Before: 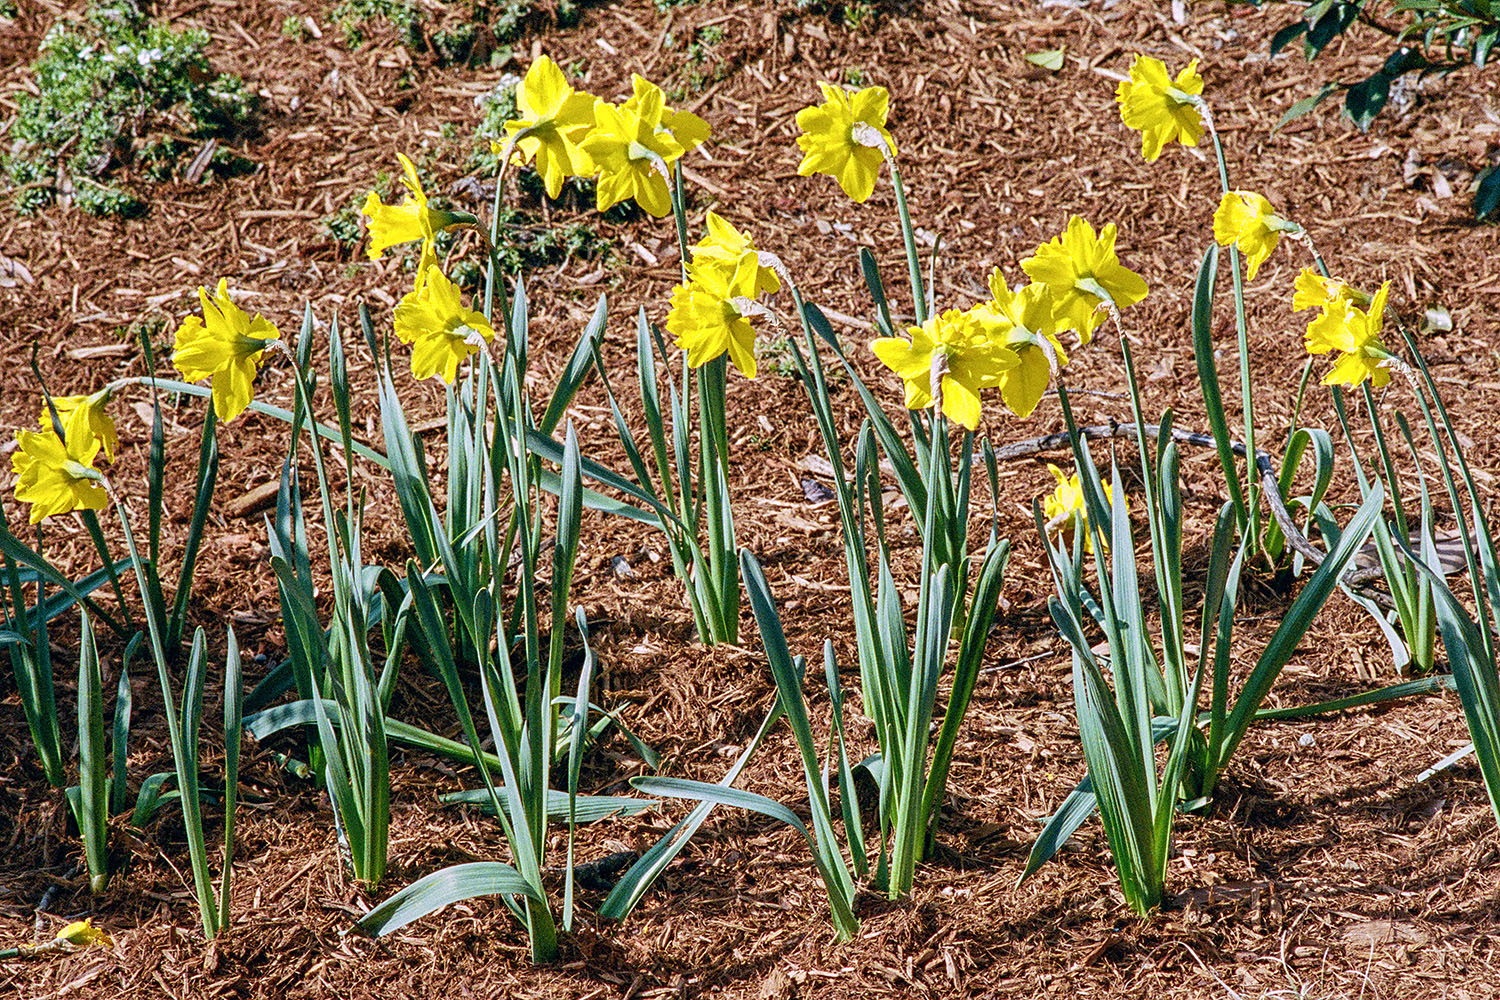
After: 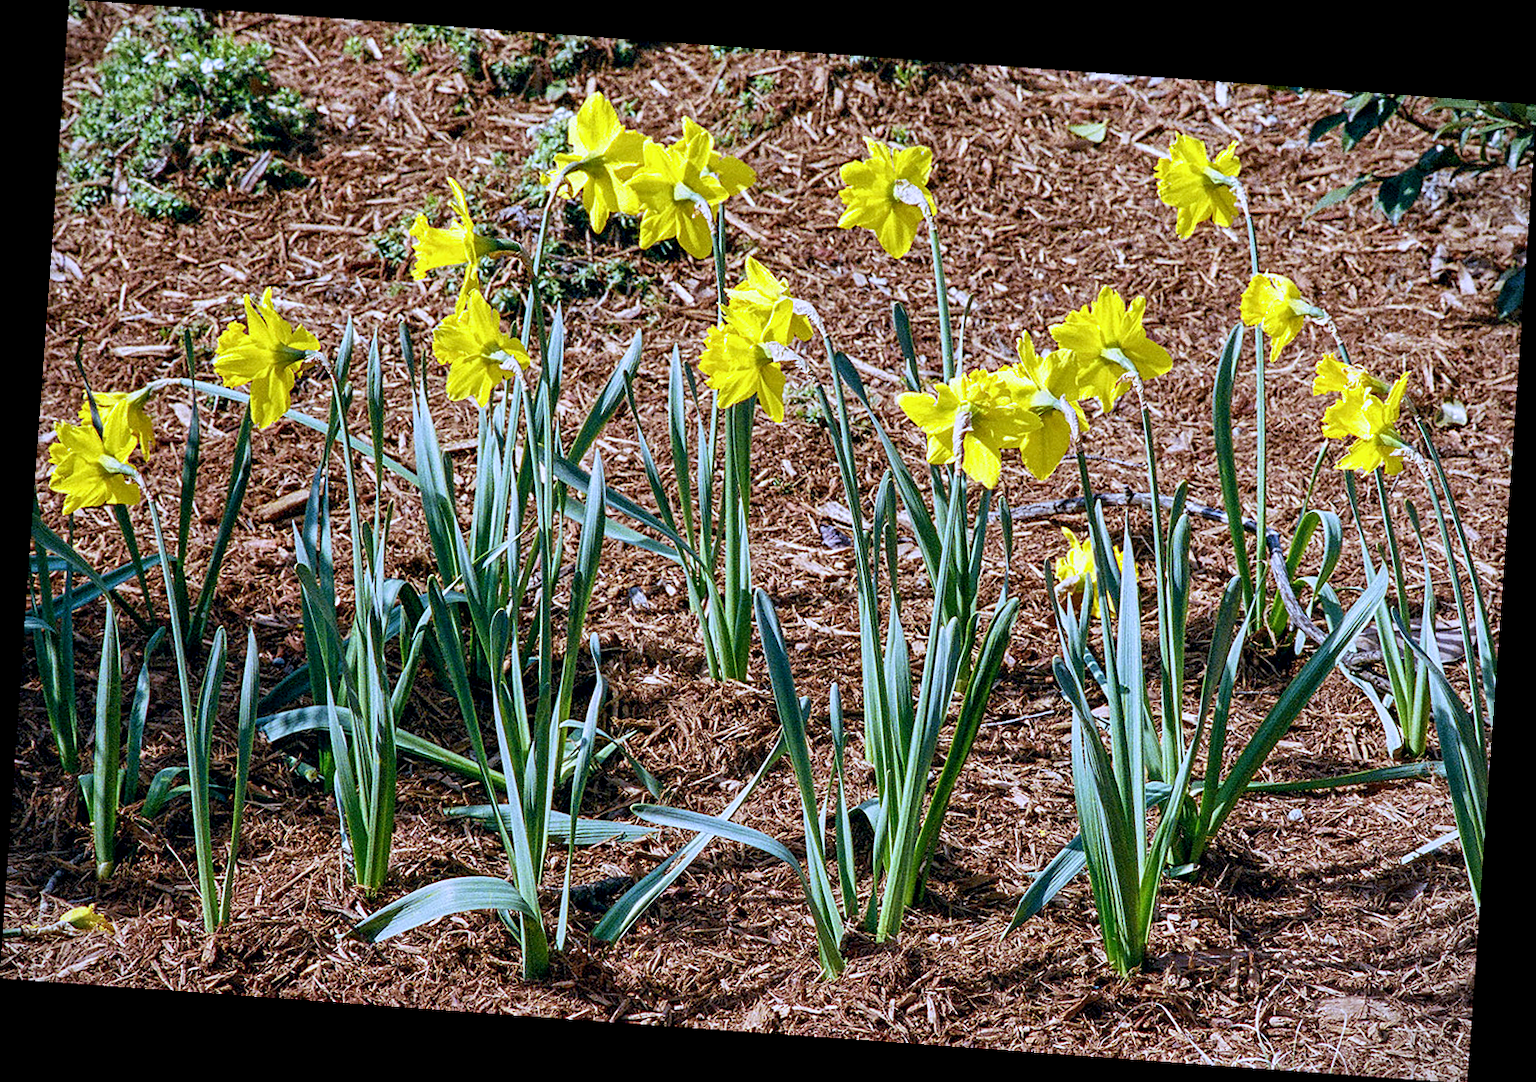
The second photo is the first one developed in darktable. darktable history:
rotate and perspective: rotation 4.1°, automatic cropping off
white balance: red 0.948, green 1.02, blue 1.176
vignetting: fall-off start 92.6%, brightness -0.52, saturation -0.51, center (-0.012, 0)
exposure: black level correction 0.004, exposure 0.014 EV, compensate highlight preservation false
